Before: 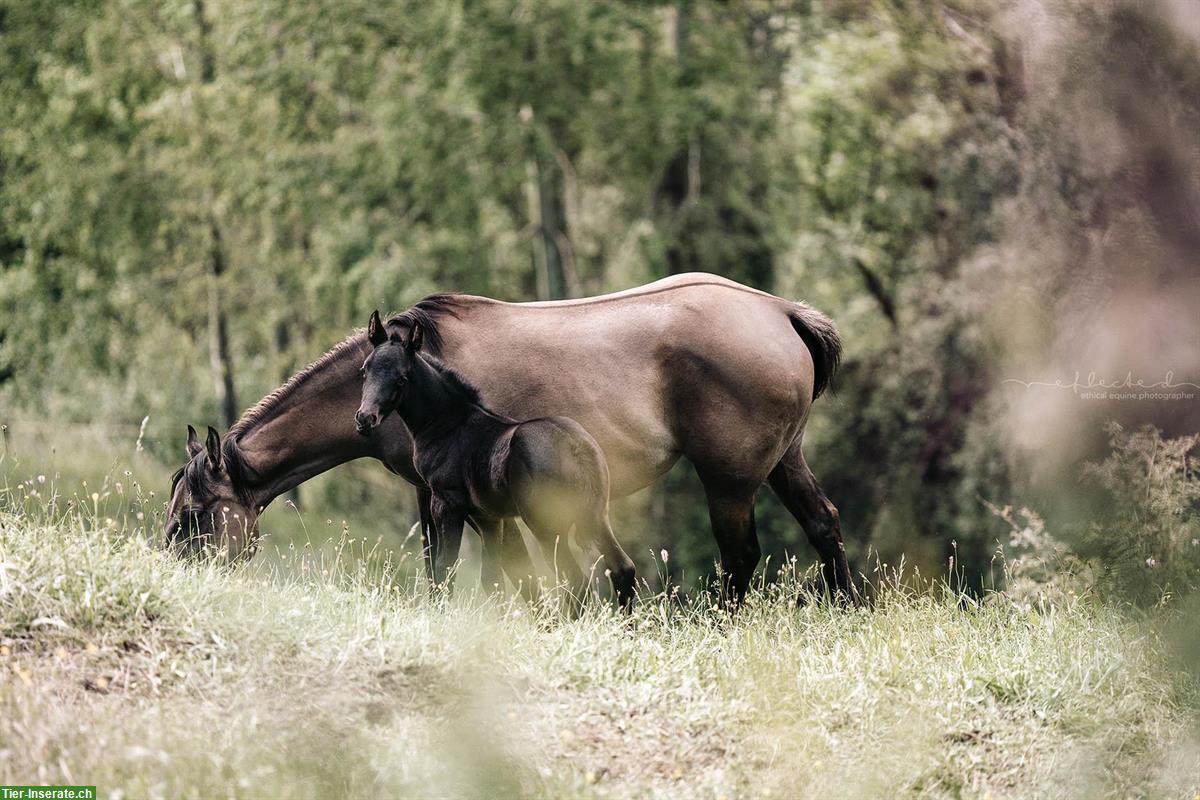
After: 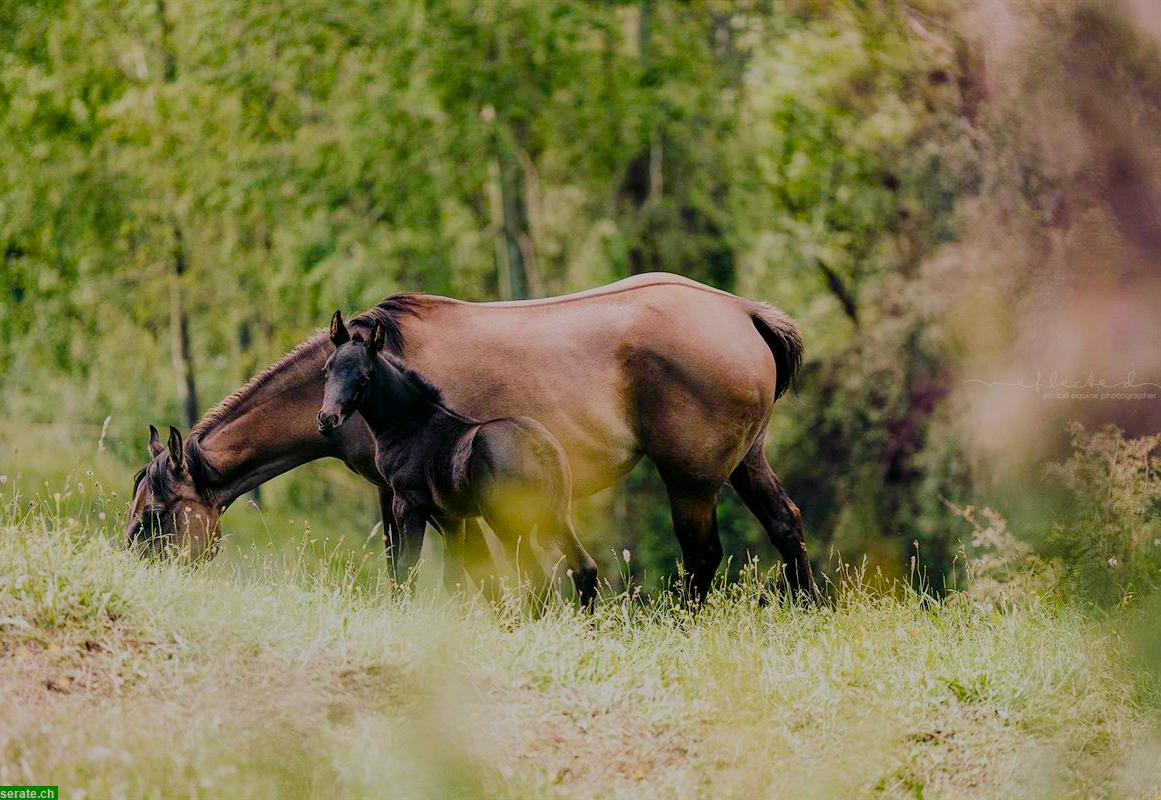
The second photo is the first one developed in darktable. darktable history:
crop and rotate: left 3.238%
filmic rgb: white relative exposure 8 EV, threshold 3 EV, hardness 2.44, latitude 10.07%, contrast 0.72, highlights saturation mix 10%, shadows ↔ highlights balance 1.38%, color science v4 (2020), enable highlight reconstruction true
exposure: black level correction 0, exposure 0.9 EV, compensate highlight preservation false
contrast brightness saturation: brightness -0.2, saturation 0.08
color balance rgb: perceptual saturation grading › global saturation 30%, global vibrance 10%
